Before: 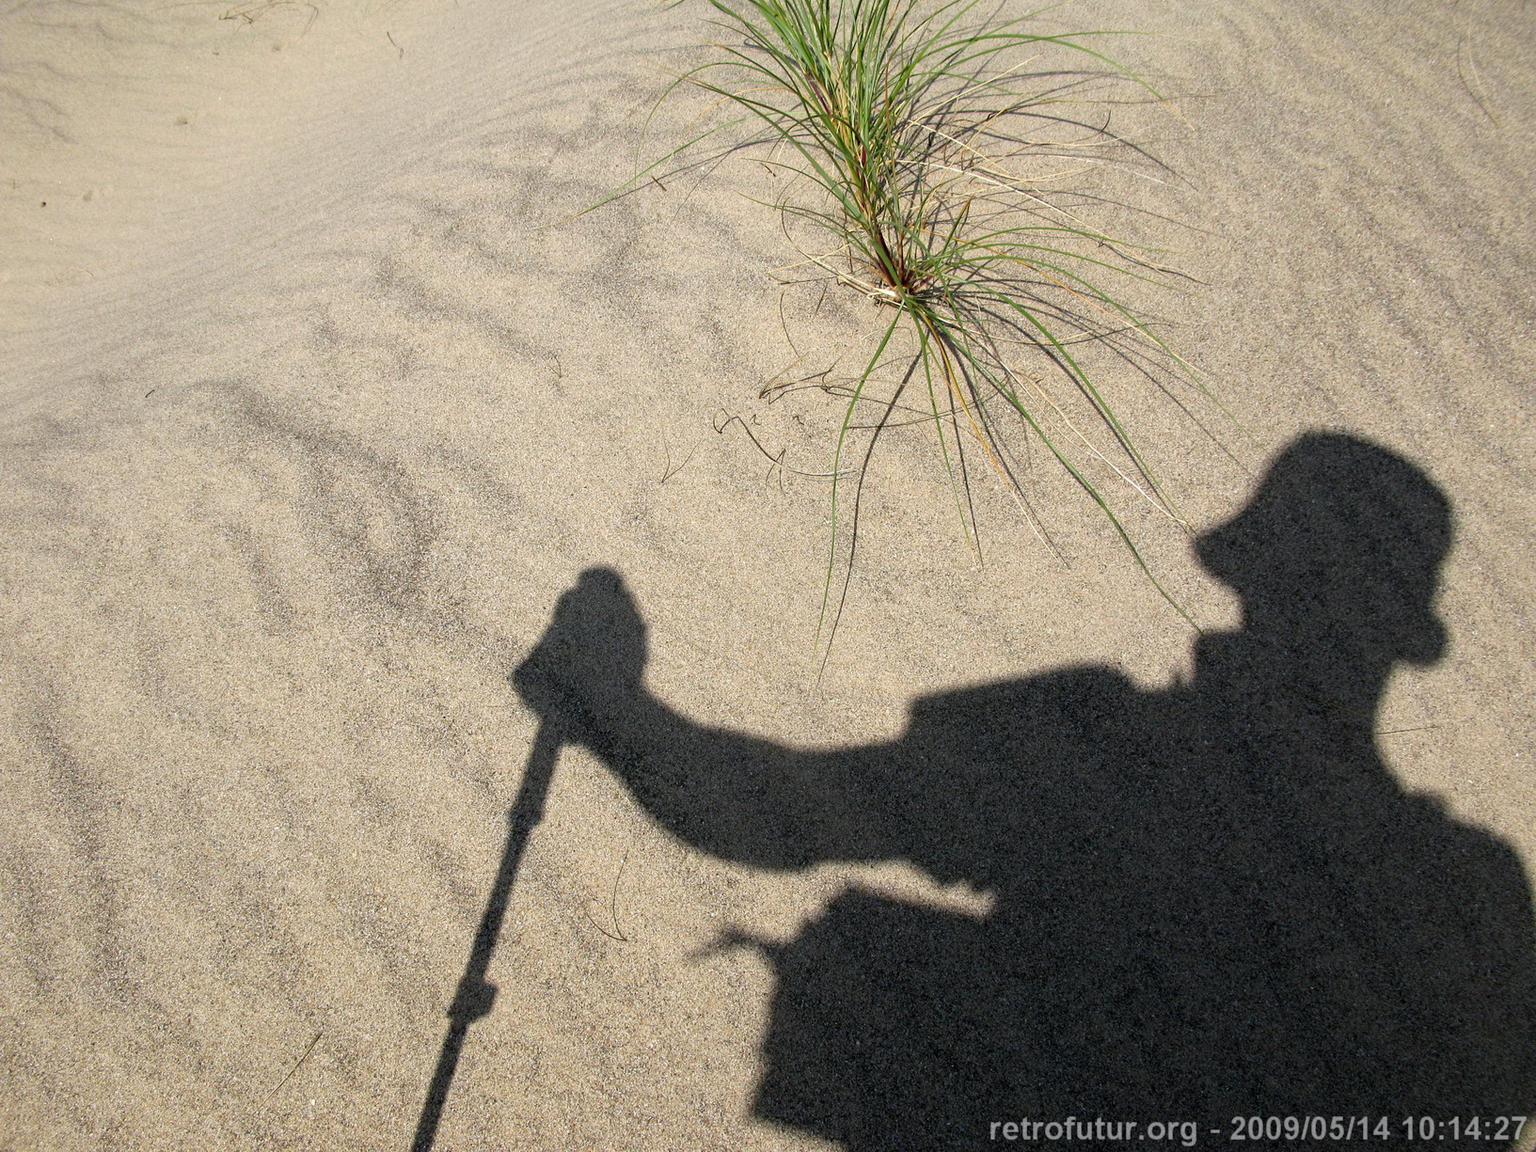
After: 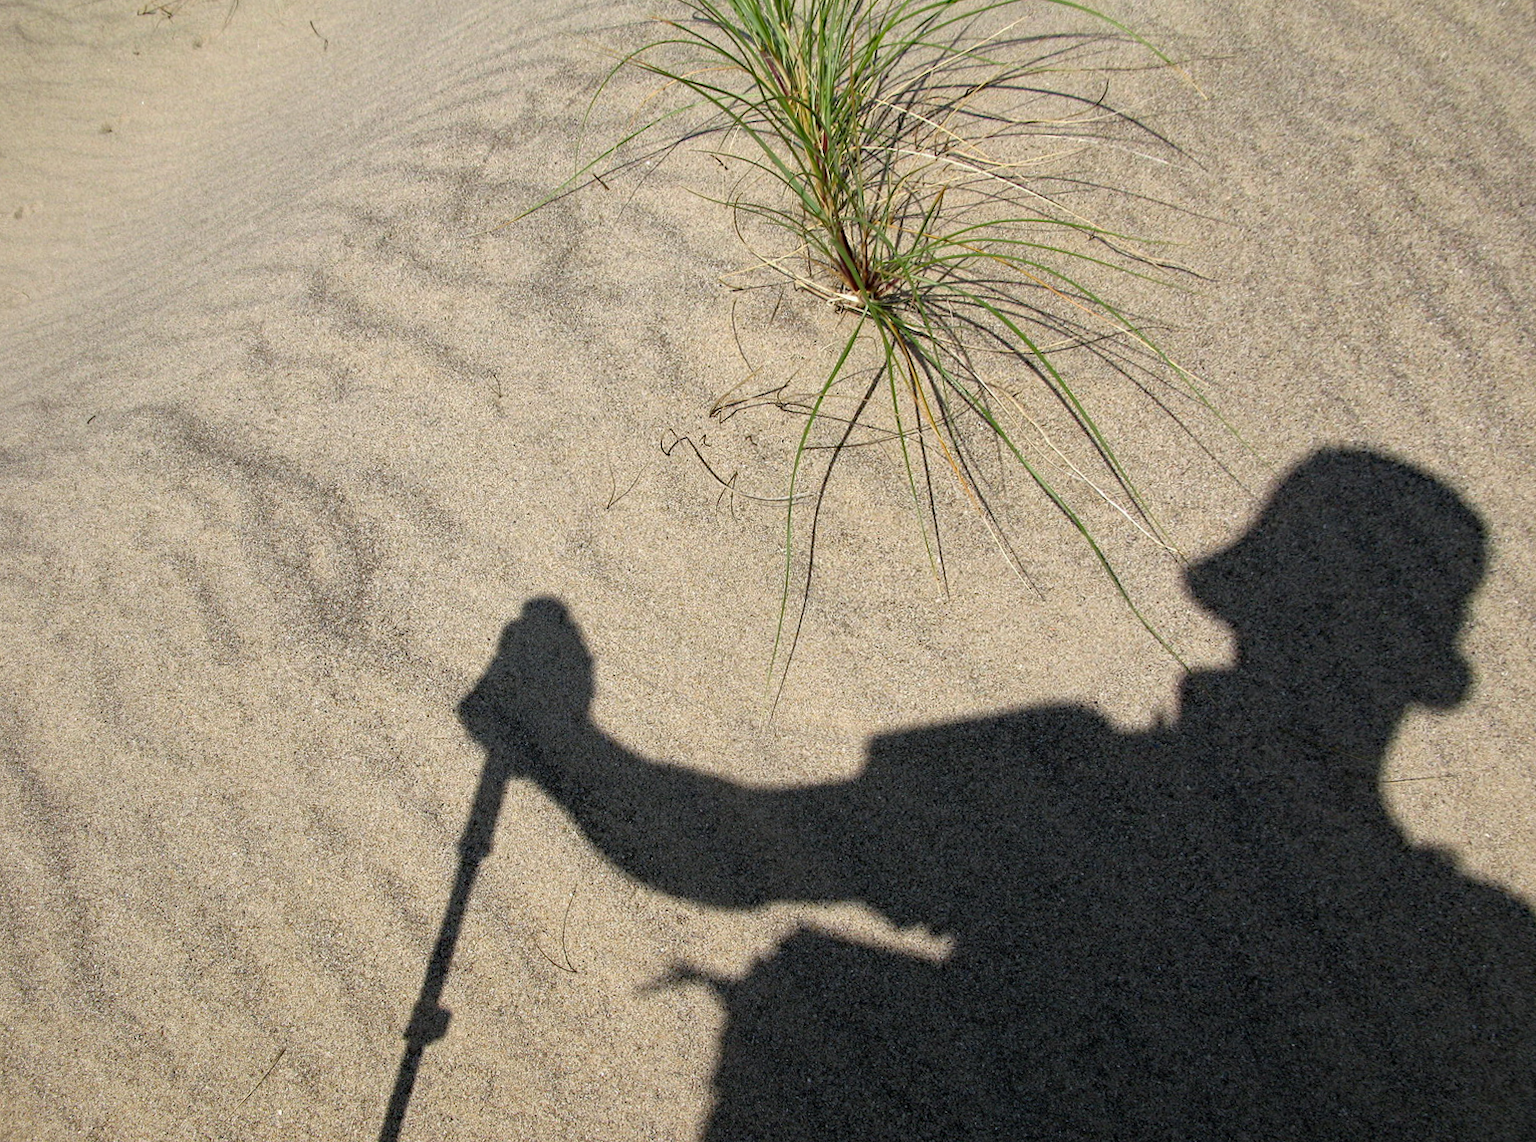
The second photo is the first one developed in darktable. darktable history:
shadows and highlights: shadows 20.91, highlights -35.45, soften with gaussian
haze removal: compatibility mode true, adaptive false
rotate and perspective: rotation 0.062°, lens shift (vertical) 0.115, lens shift (horizontal) -0.133, crop left 0.047, crop right 0.94, crop top 0.061, crop bottom 0.94
